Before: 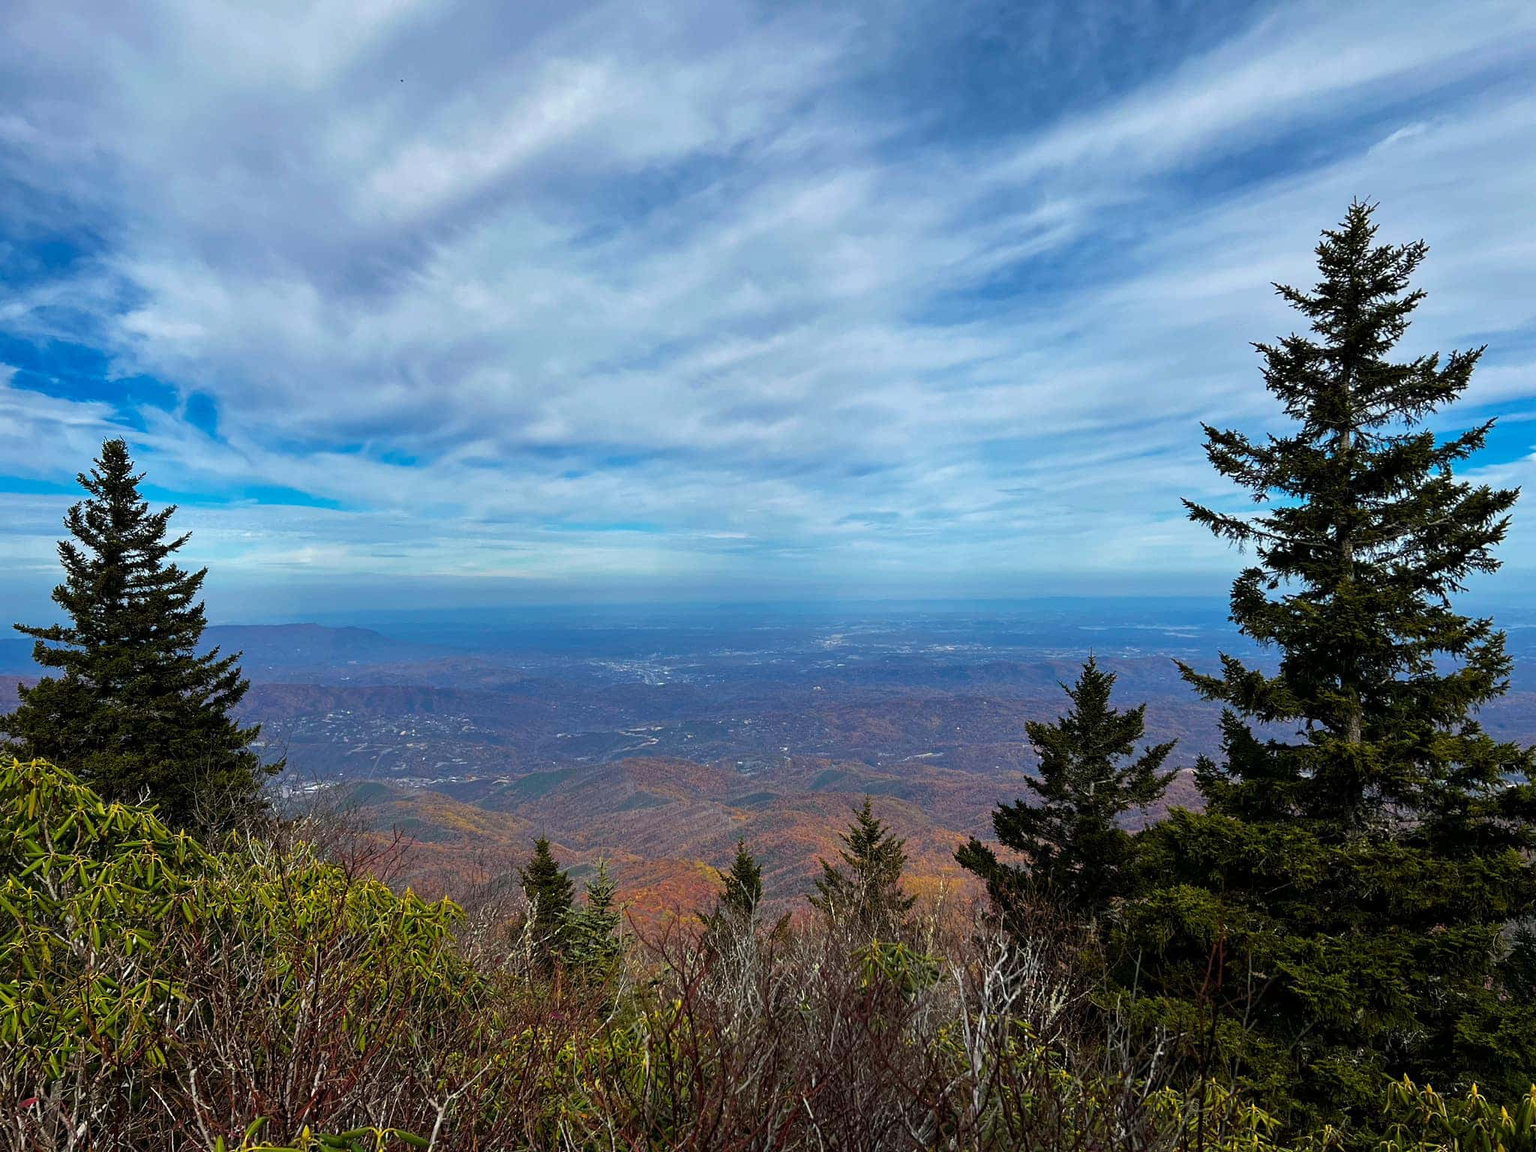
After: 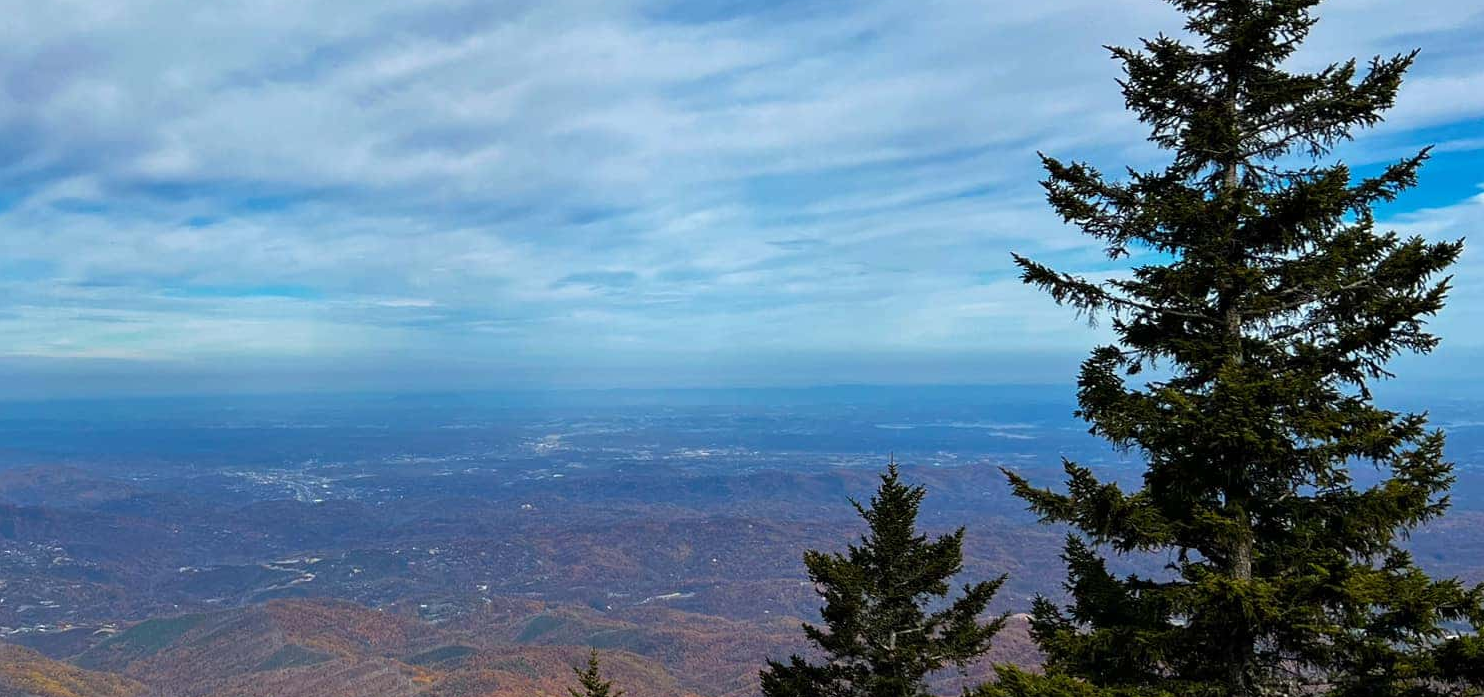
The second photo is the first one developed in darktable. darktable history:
crop and rotate: left 27.496%, top 26.787%, bottom 27.81%
